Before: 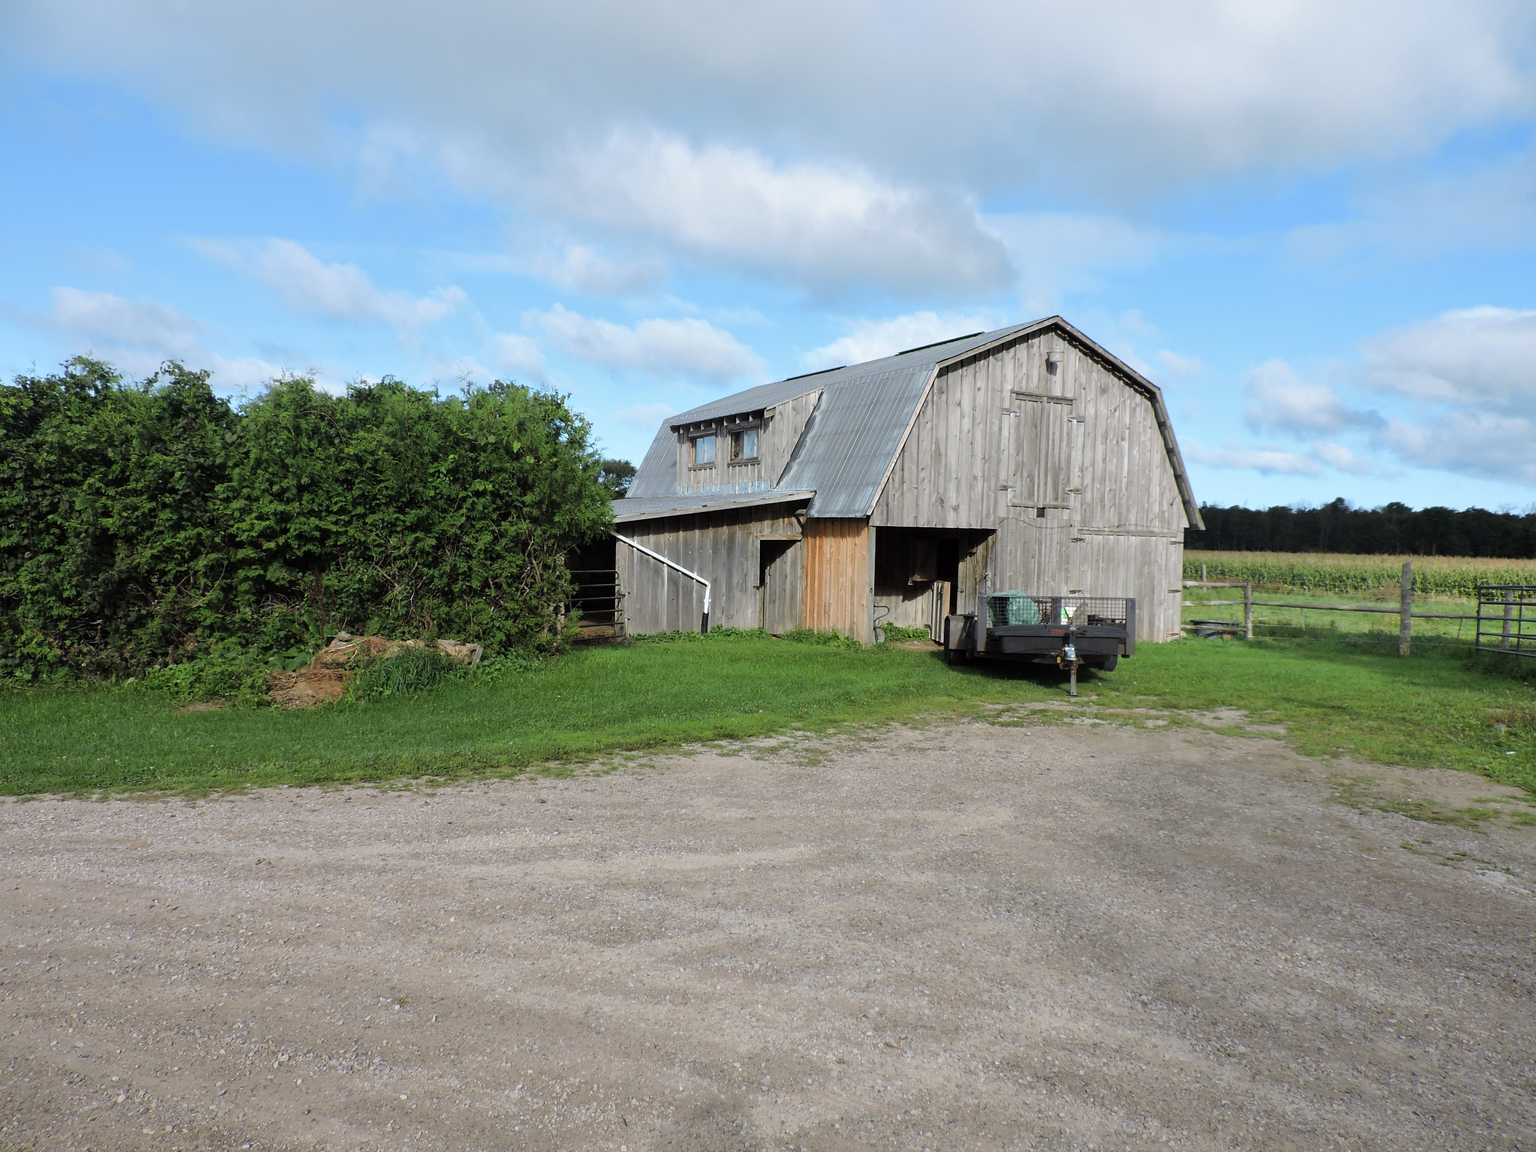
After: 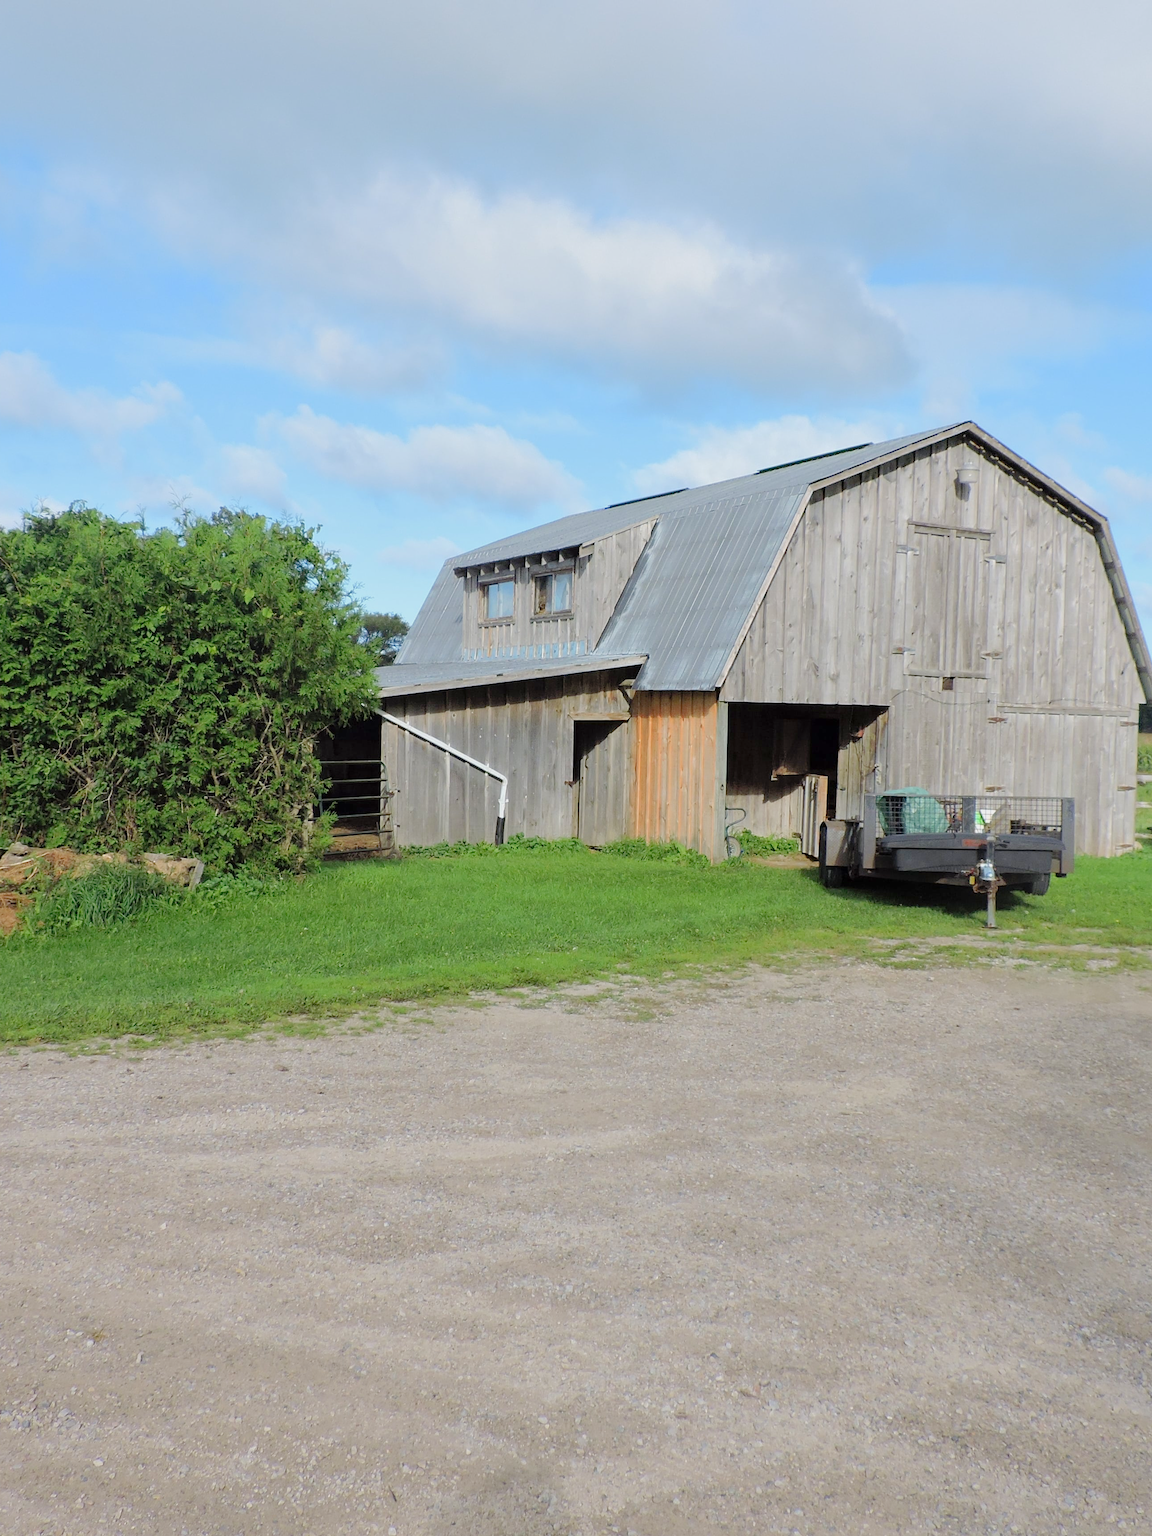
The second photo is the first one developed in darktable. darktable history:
crop: left 21.496%, right 22.254%
tone curve: curves: ch0 [(0, 0) (0.004, 0.008) (0.077, 0.156) (0.169, 0.29) (0.774, 0.774) (0.988, 0.926)], color space Lab, linked channels, preserve colors none
